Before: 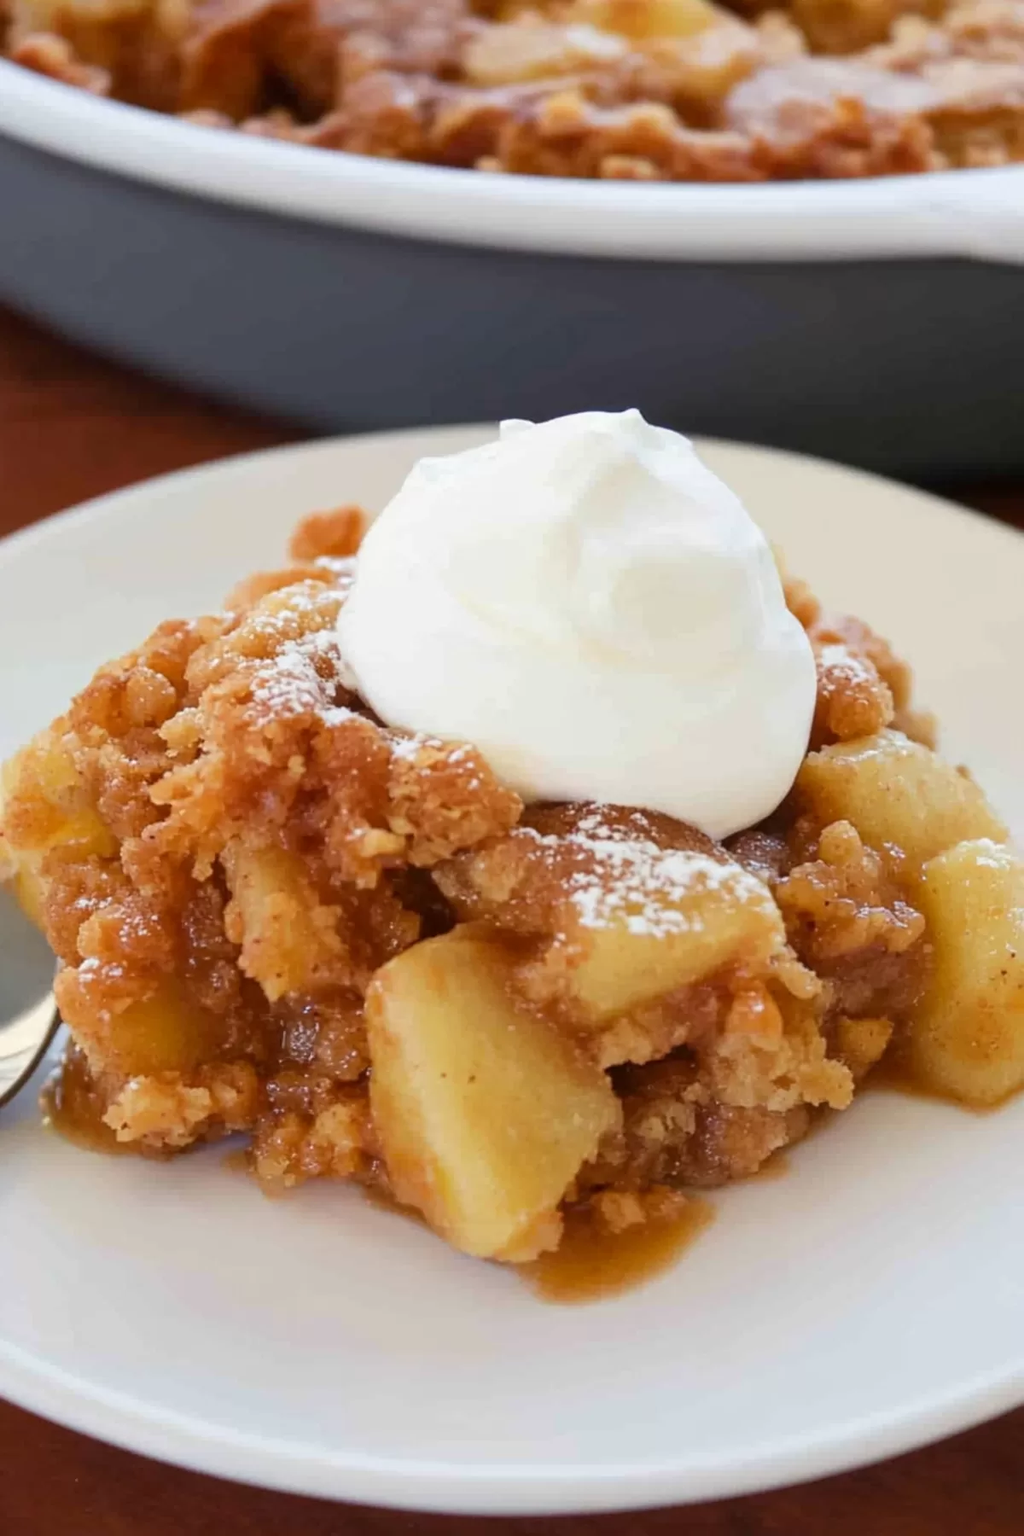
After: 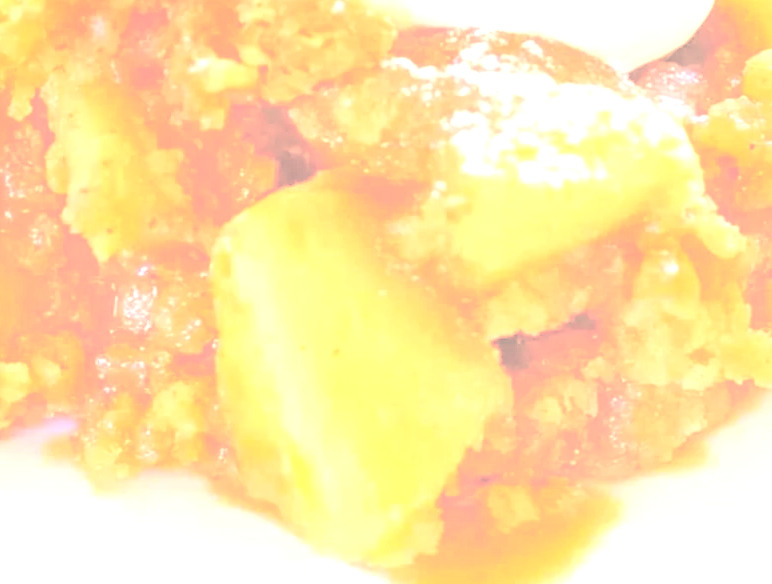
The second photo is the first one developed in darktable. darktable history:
exposure: black level correction -0.04, exposure 0.06 EV, compensate highlight preservation false
crop: left 18.107%, top 50.667%, right 17.541%, bottom 16.862%
levels: levels [0.246, 0.256, 0.506]
local contrast: detail 110%
